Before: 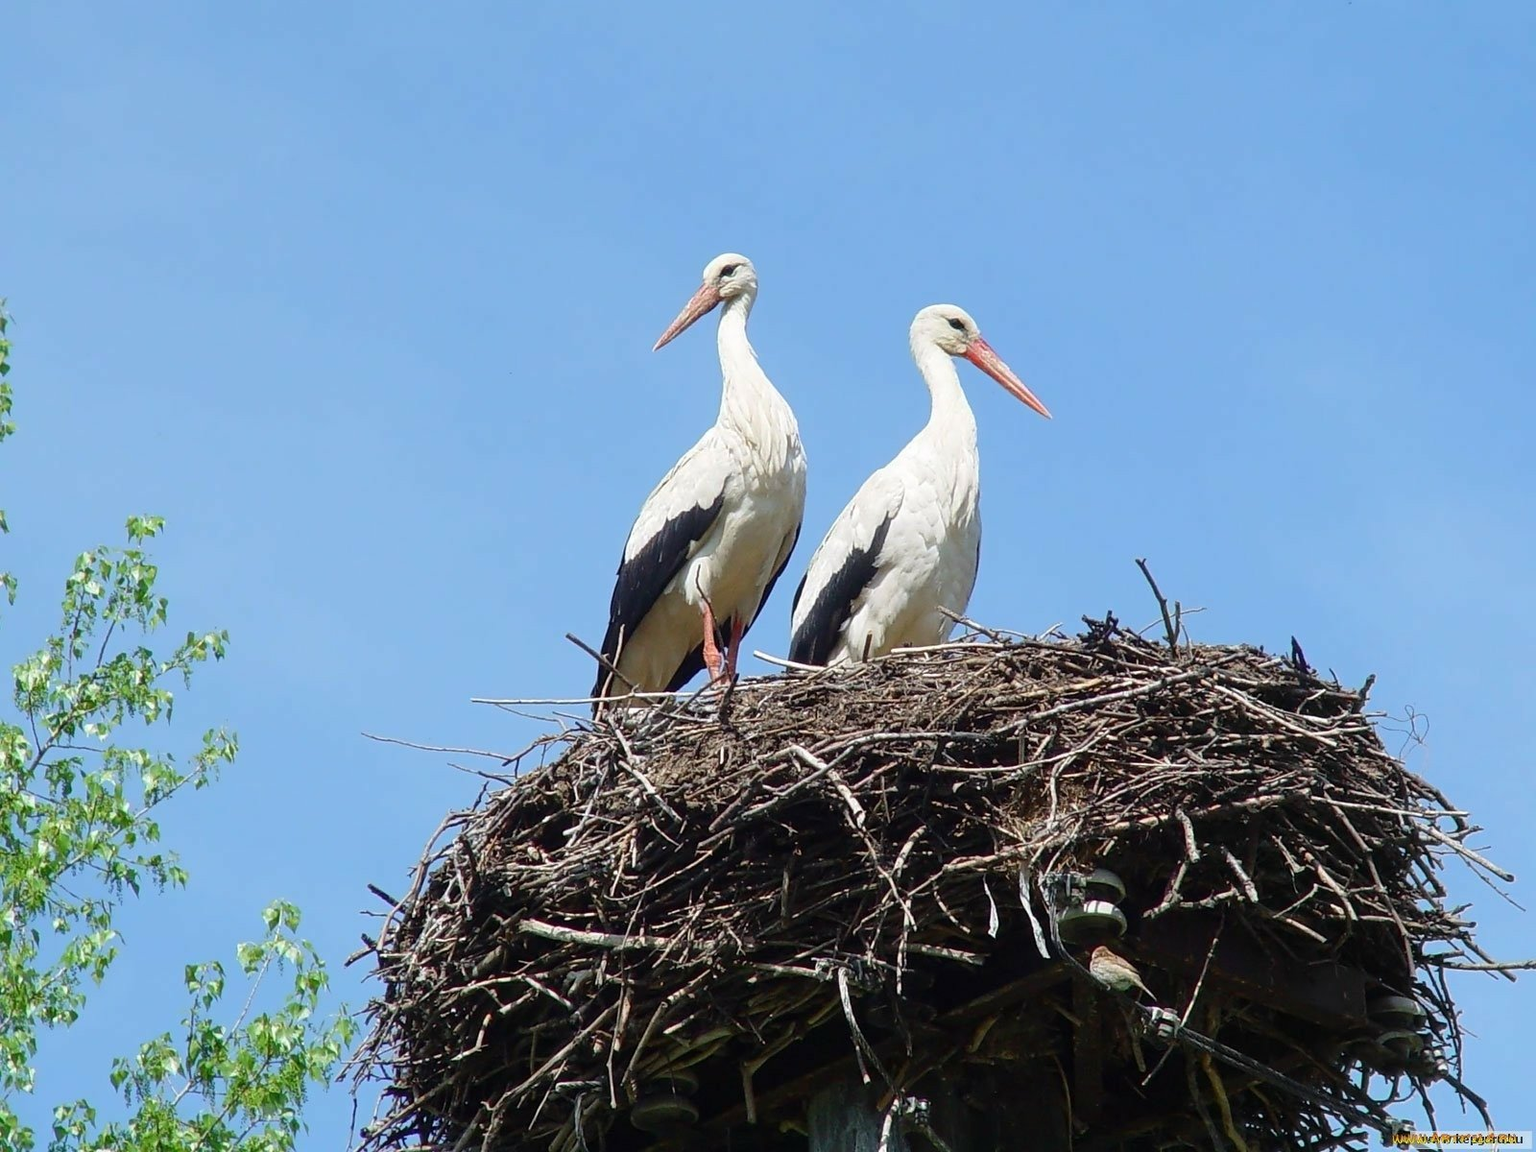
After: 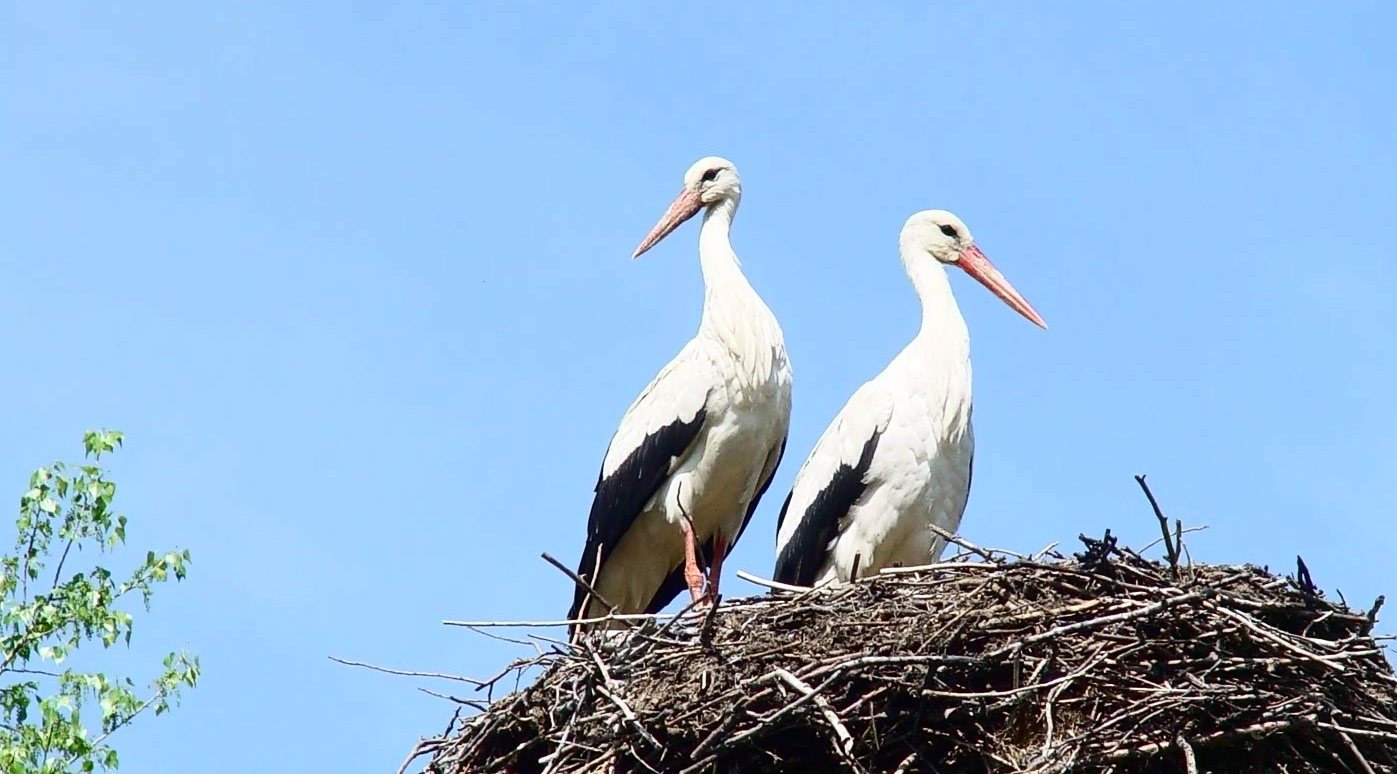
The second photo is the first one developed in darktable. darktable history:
tone equalizer: on, module defaults
contrast brightness saturation: contrast 0.28
crop: left 3.015%, top 8.969%, right 9.647%, bottom 26.457%
